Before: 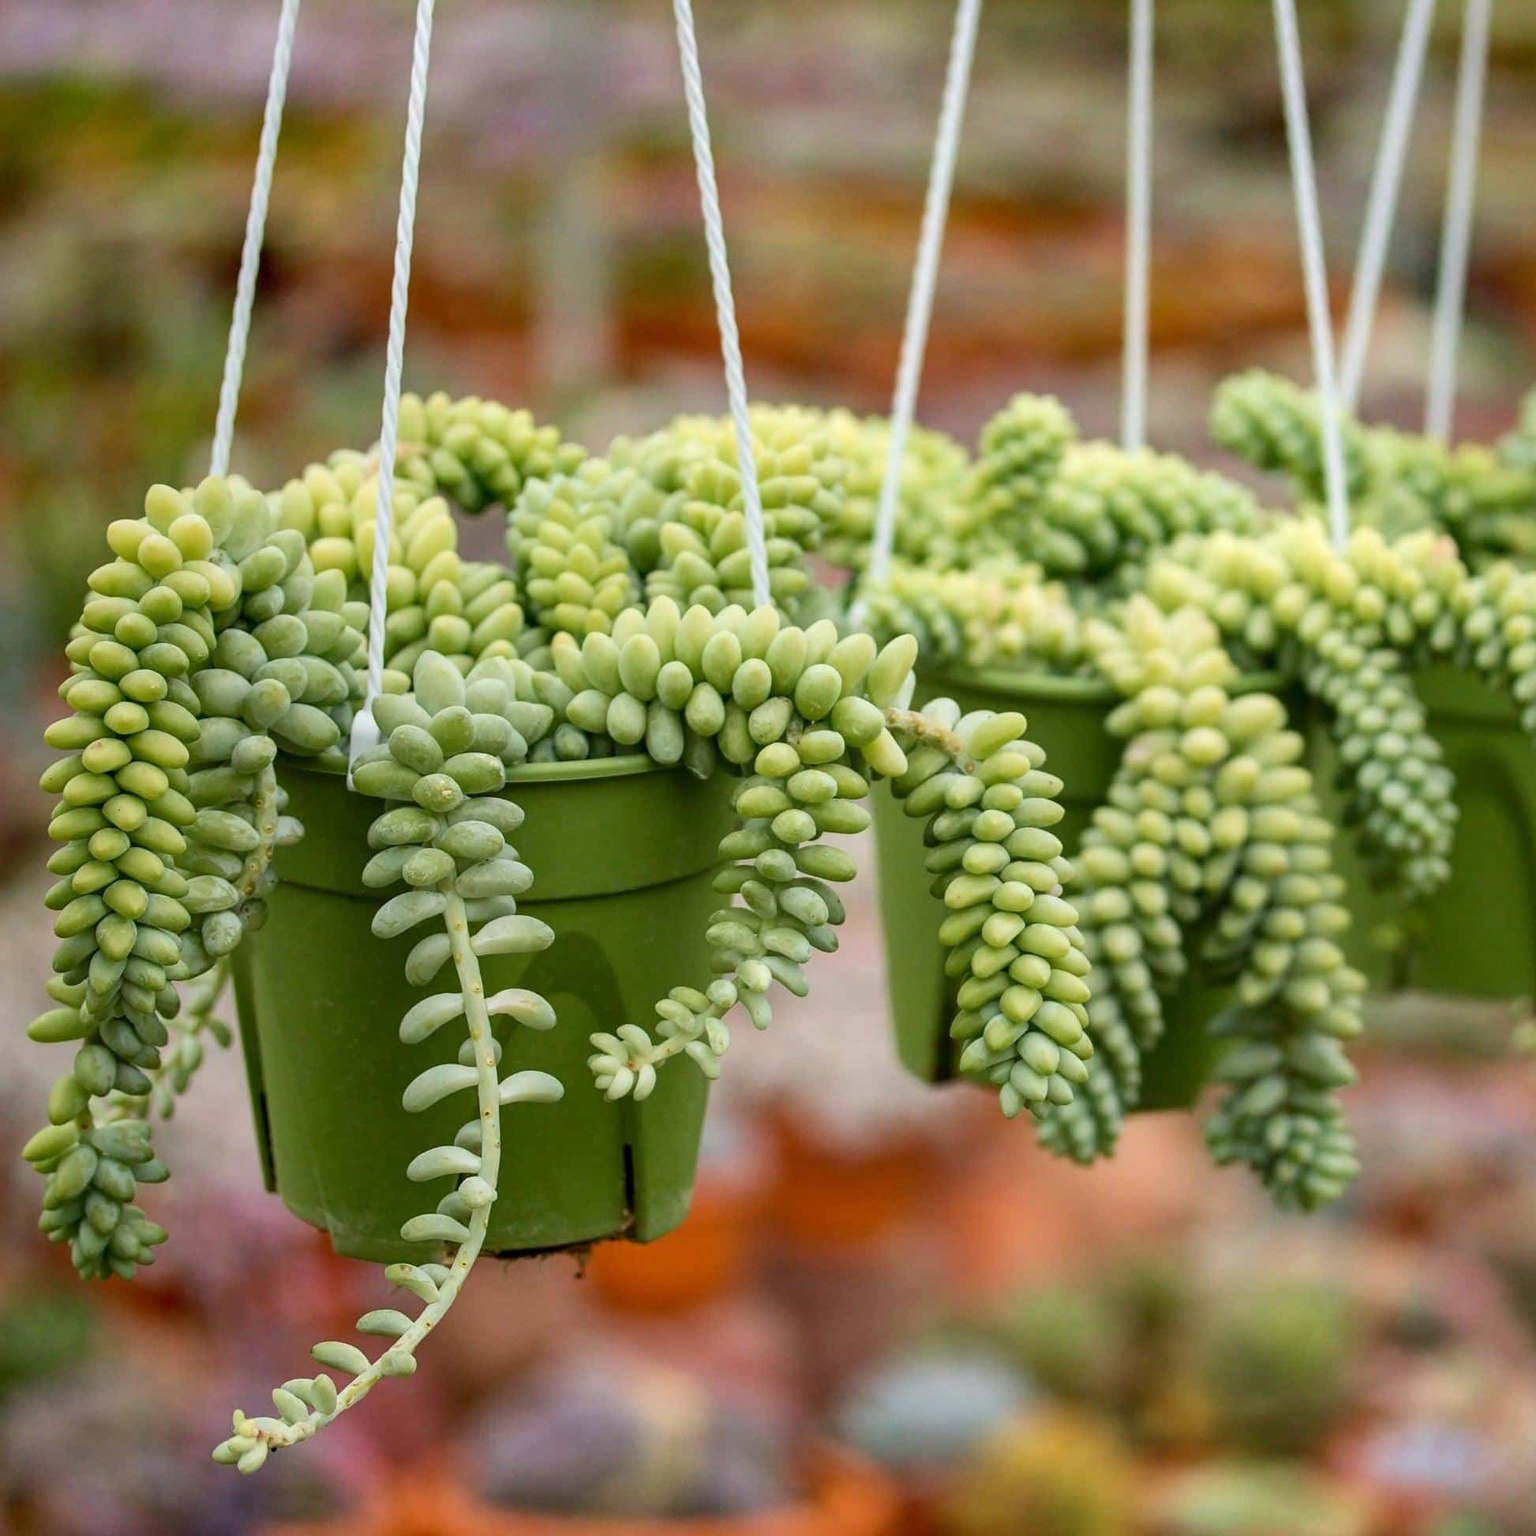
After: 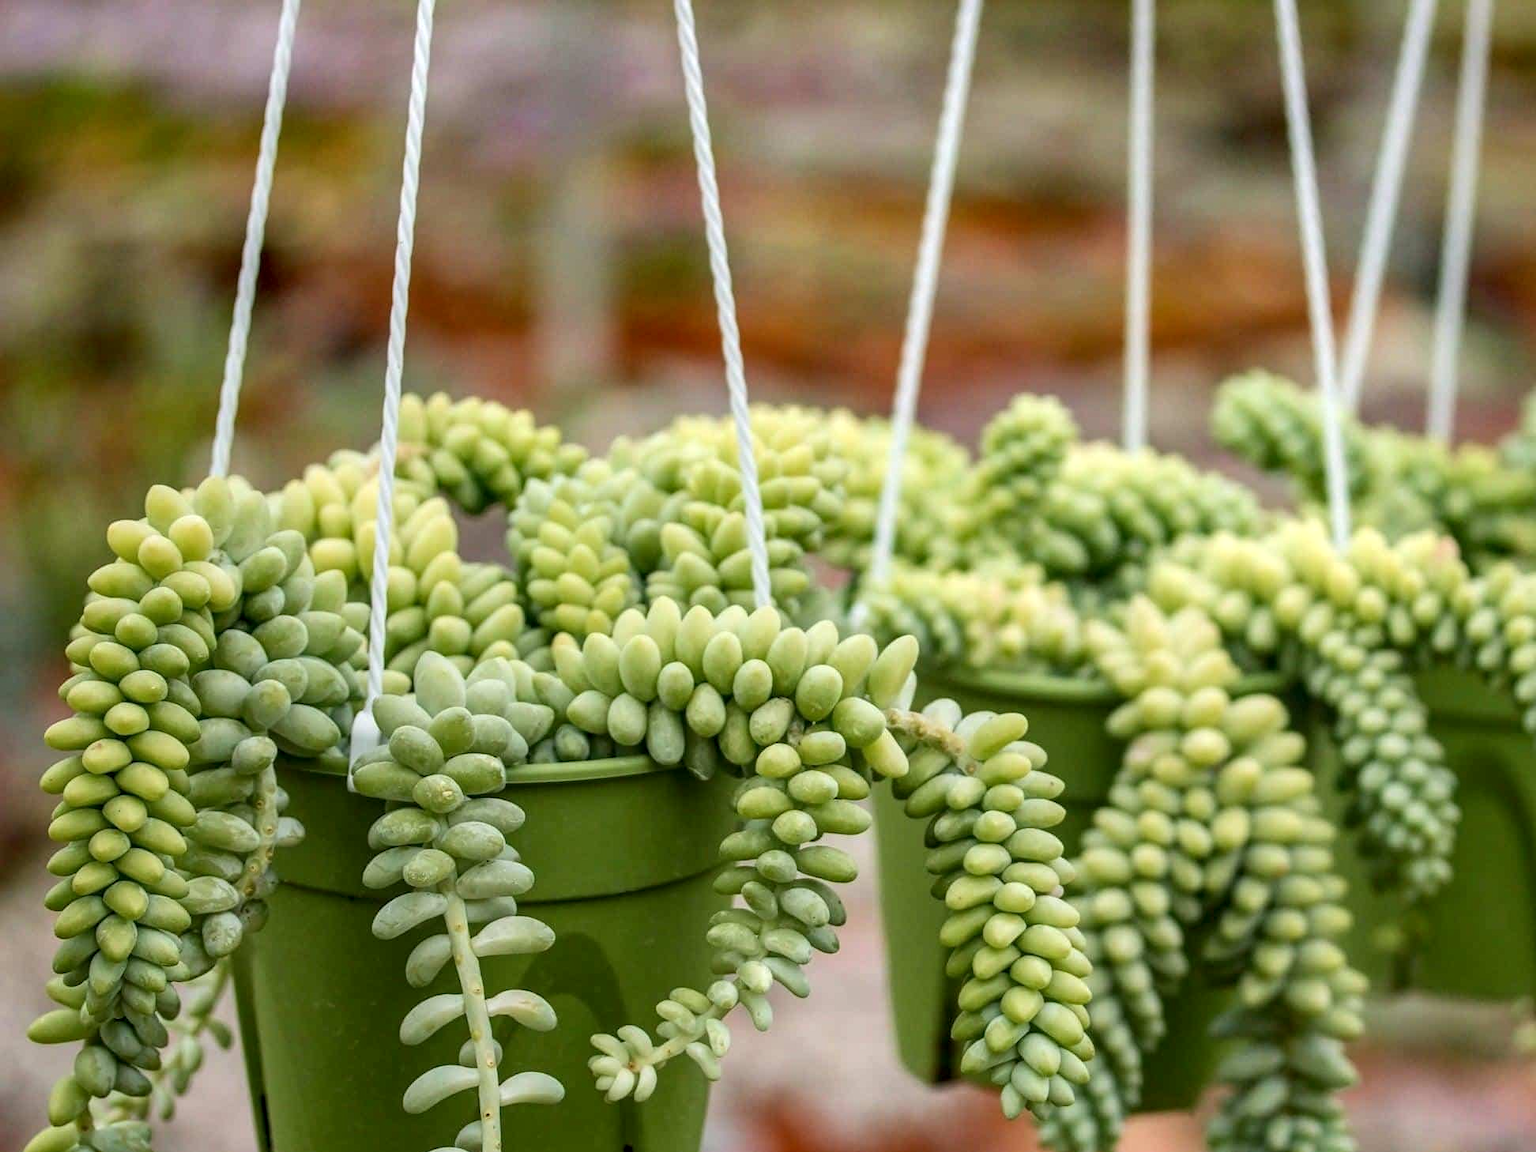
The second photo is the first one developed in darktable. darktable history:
crop: bottom 24.967%
local contrast: on, module defaults
